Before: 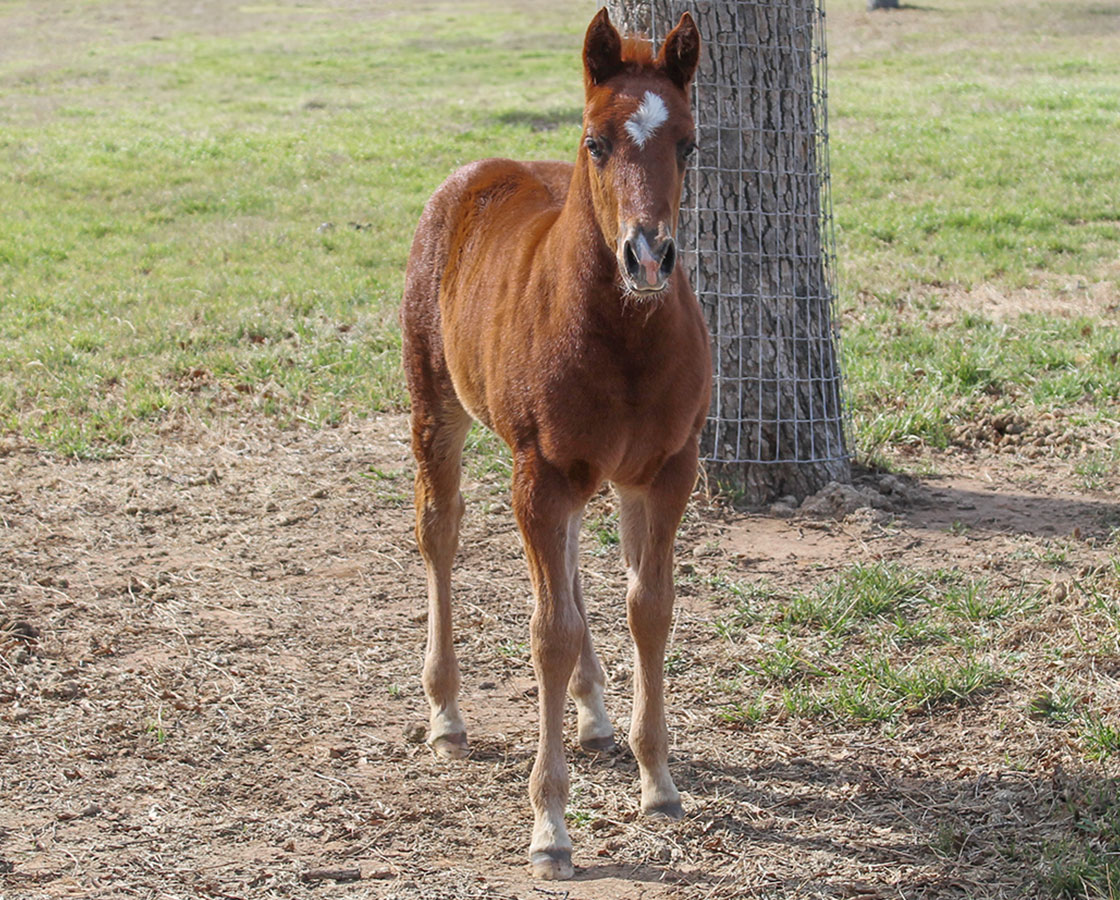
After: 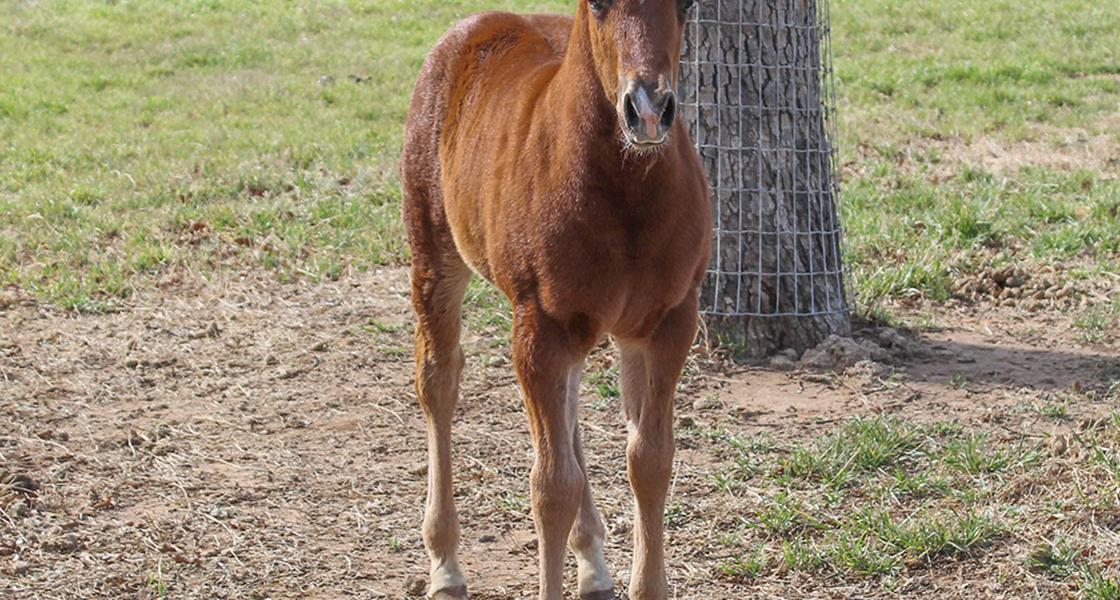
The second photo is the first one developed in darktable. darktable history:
crop: top 16.392%, bottom 16.742%
